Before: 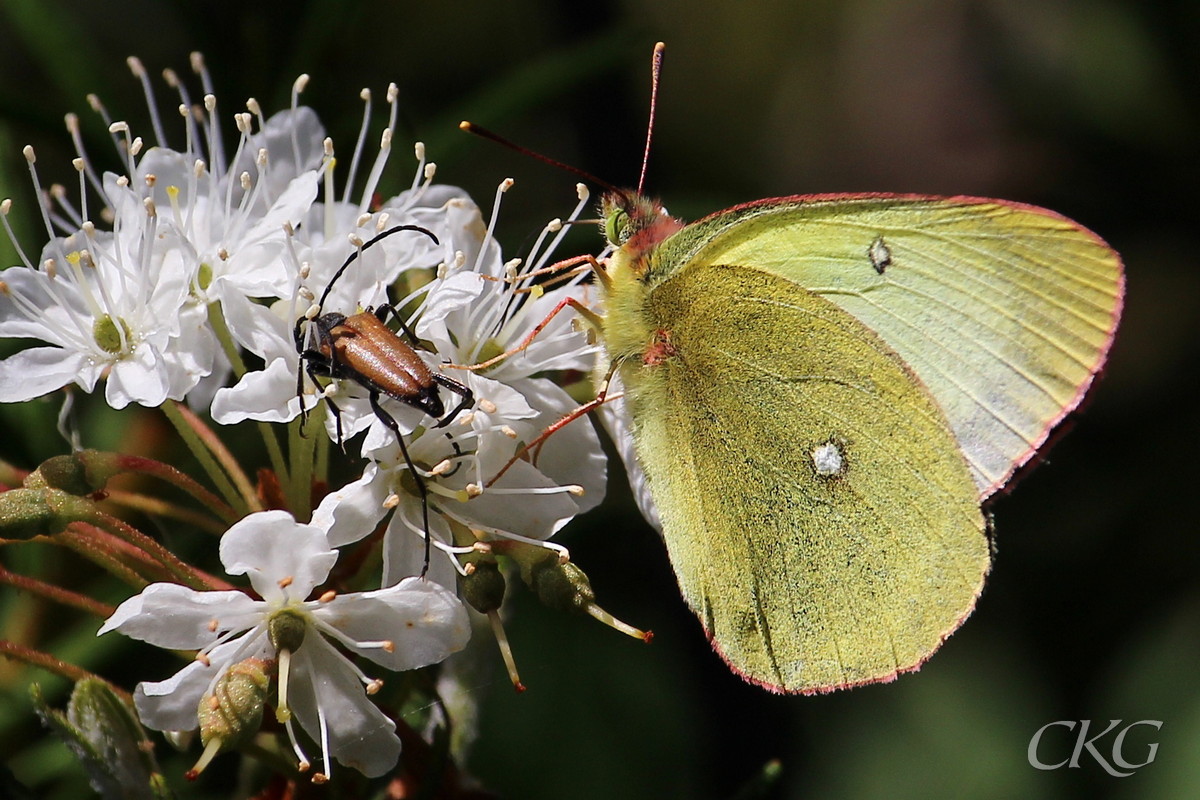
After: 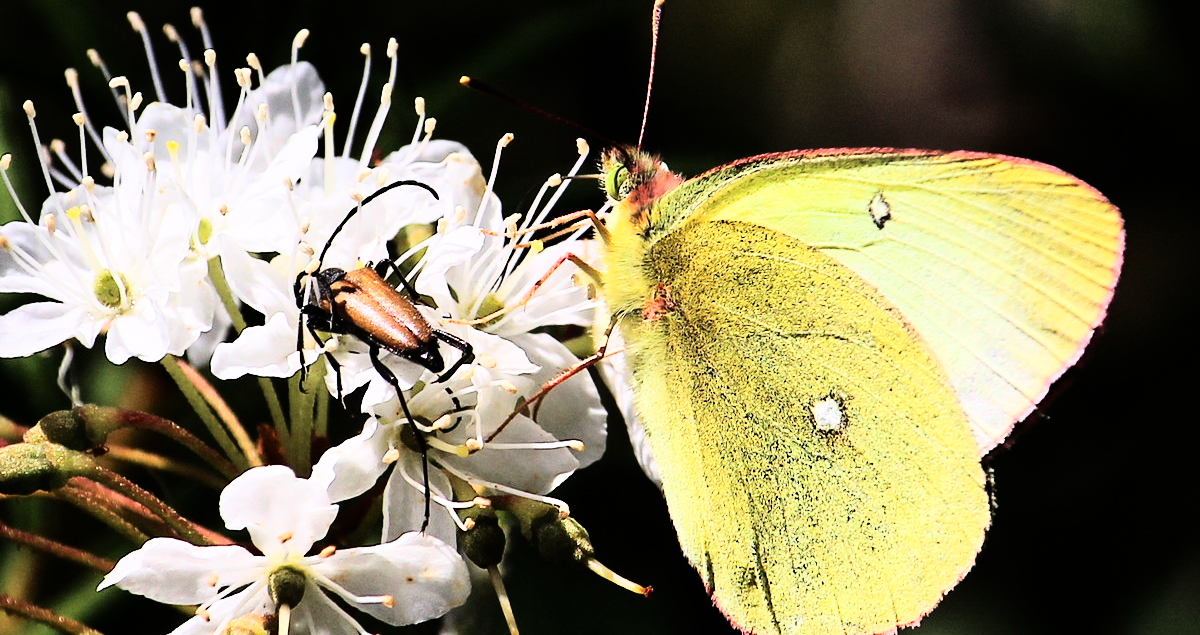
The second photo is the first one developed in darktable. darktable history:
rgb curve: curves: ch0 [(0, 0) (0.21, 0.15) (0.24, 0.21) (0.5, 0.75) (0.75, 0.96) (0.89, 0.99) (1, 1)]; ch1 [(0, 0.02) (0.21, 0.13) (0.25, 0.2) (0.5, 0.67) (0.75, 0.9) (0.89, 0.97) (1, 1)]; ch2 [(0, 0.02) (0.21, 0.13) (0.25, 0.2) (0.5, 0.67) (0.75, 0.9) (0.89, 0.97) (1, 1)], compensate middle gray true
crop and rotate: top 5.667%, bottom 14.937%
